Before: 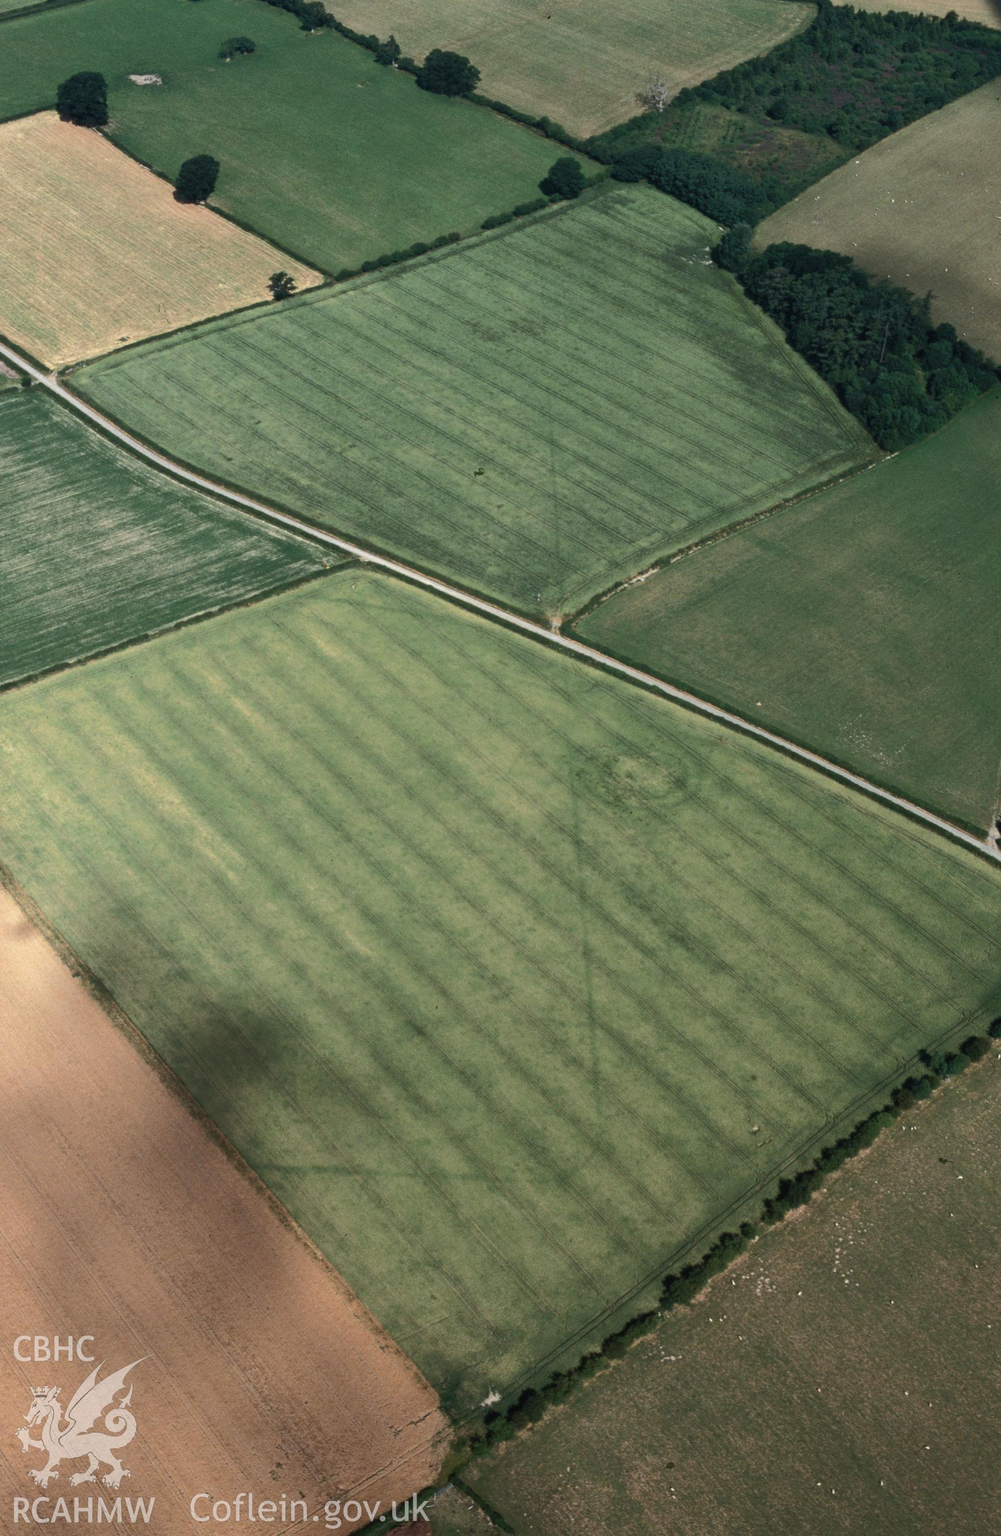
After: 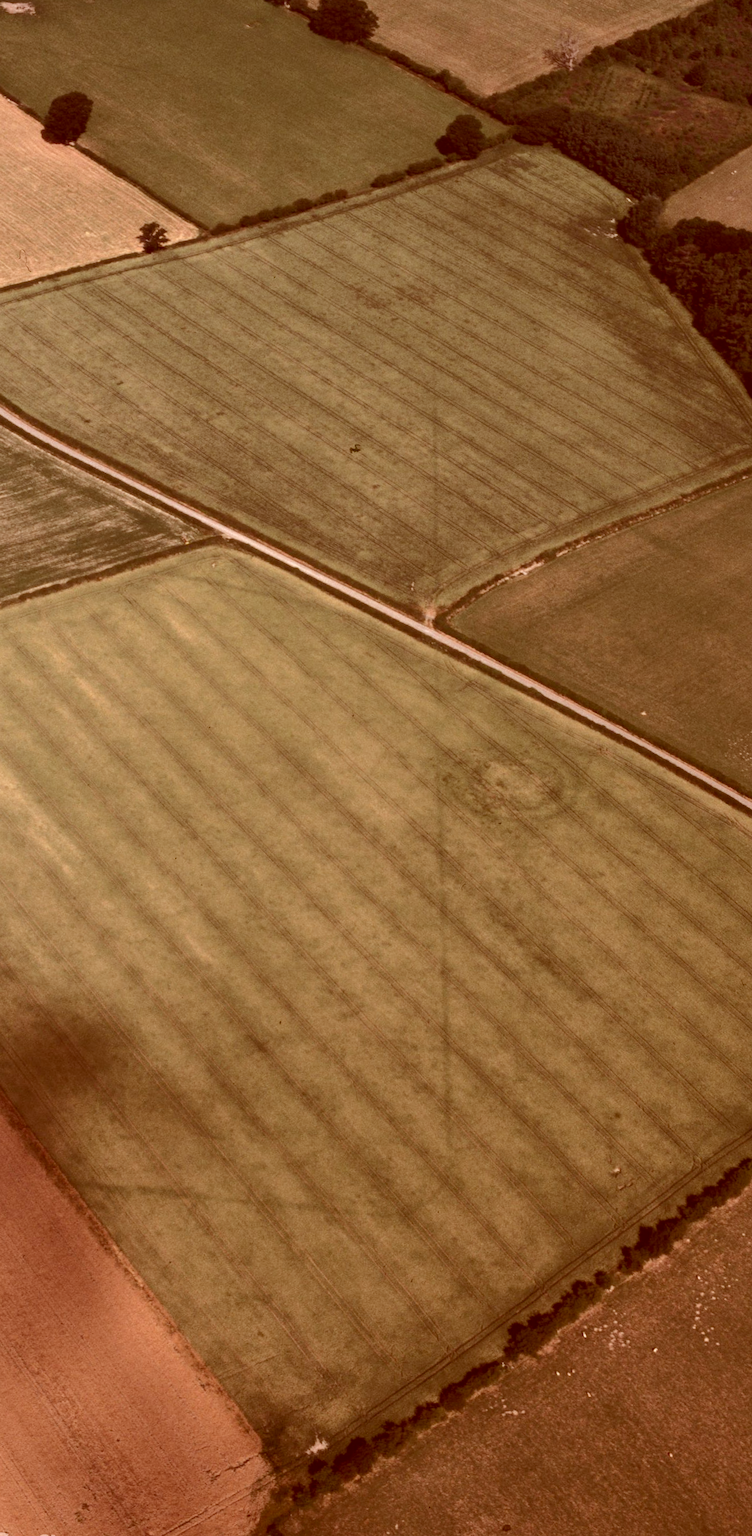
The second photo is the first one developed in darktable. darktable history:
crop and rotate: angle -2.92°, left 13.922%, top 0.044%, right 10.877%, bottom 0.023%
color correction: highlights a* 9.33, highlights b* 8.77, shadows a* 39.92, shadows b* 39.7, saturation 0.823
